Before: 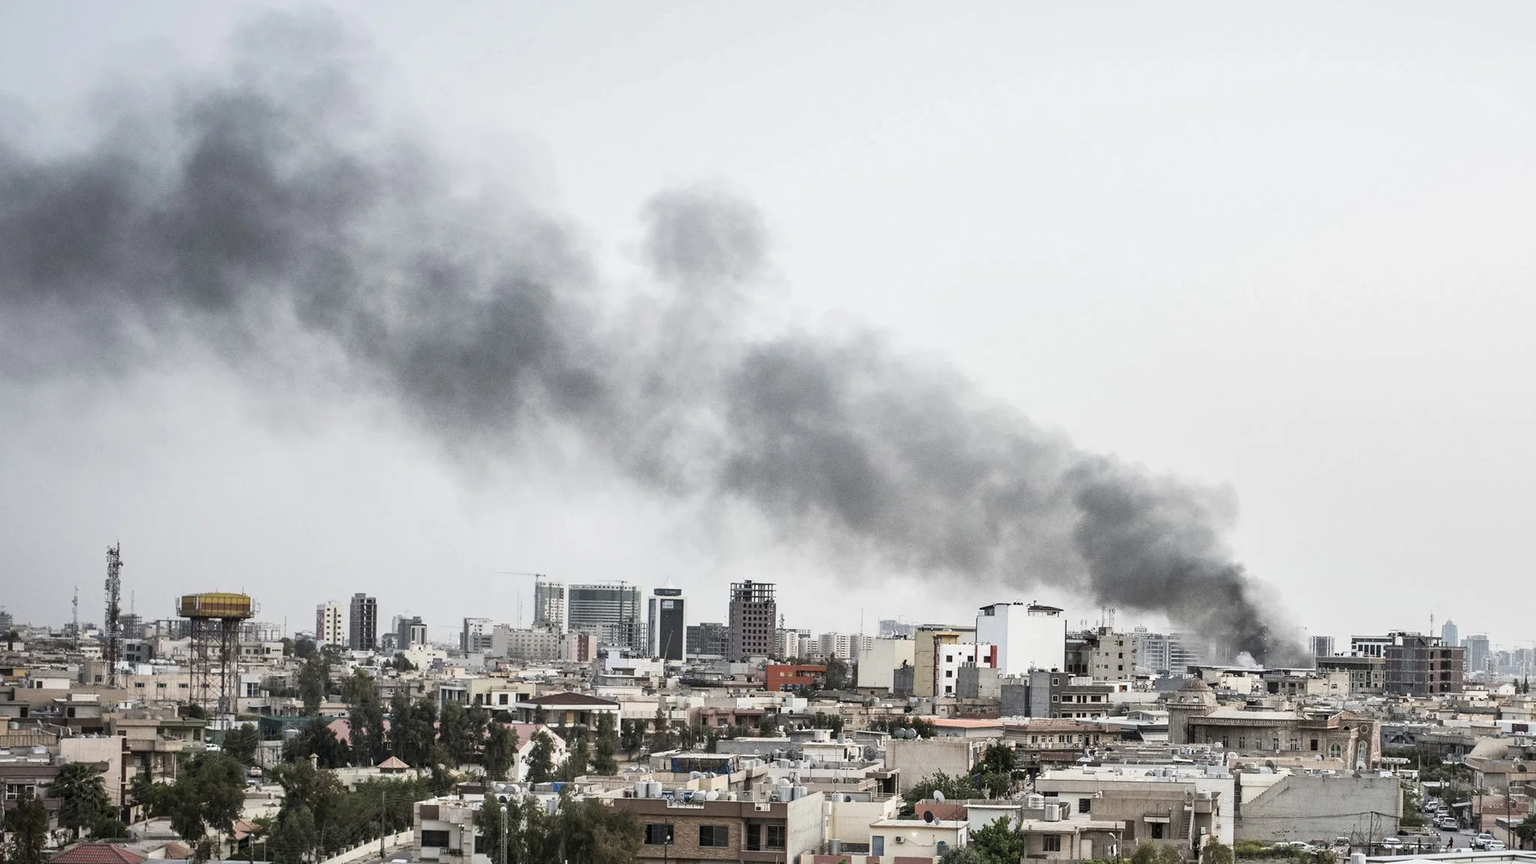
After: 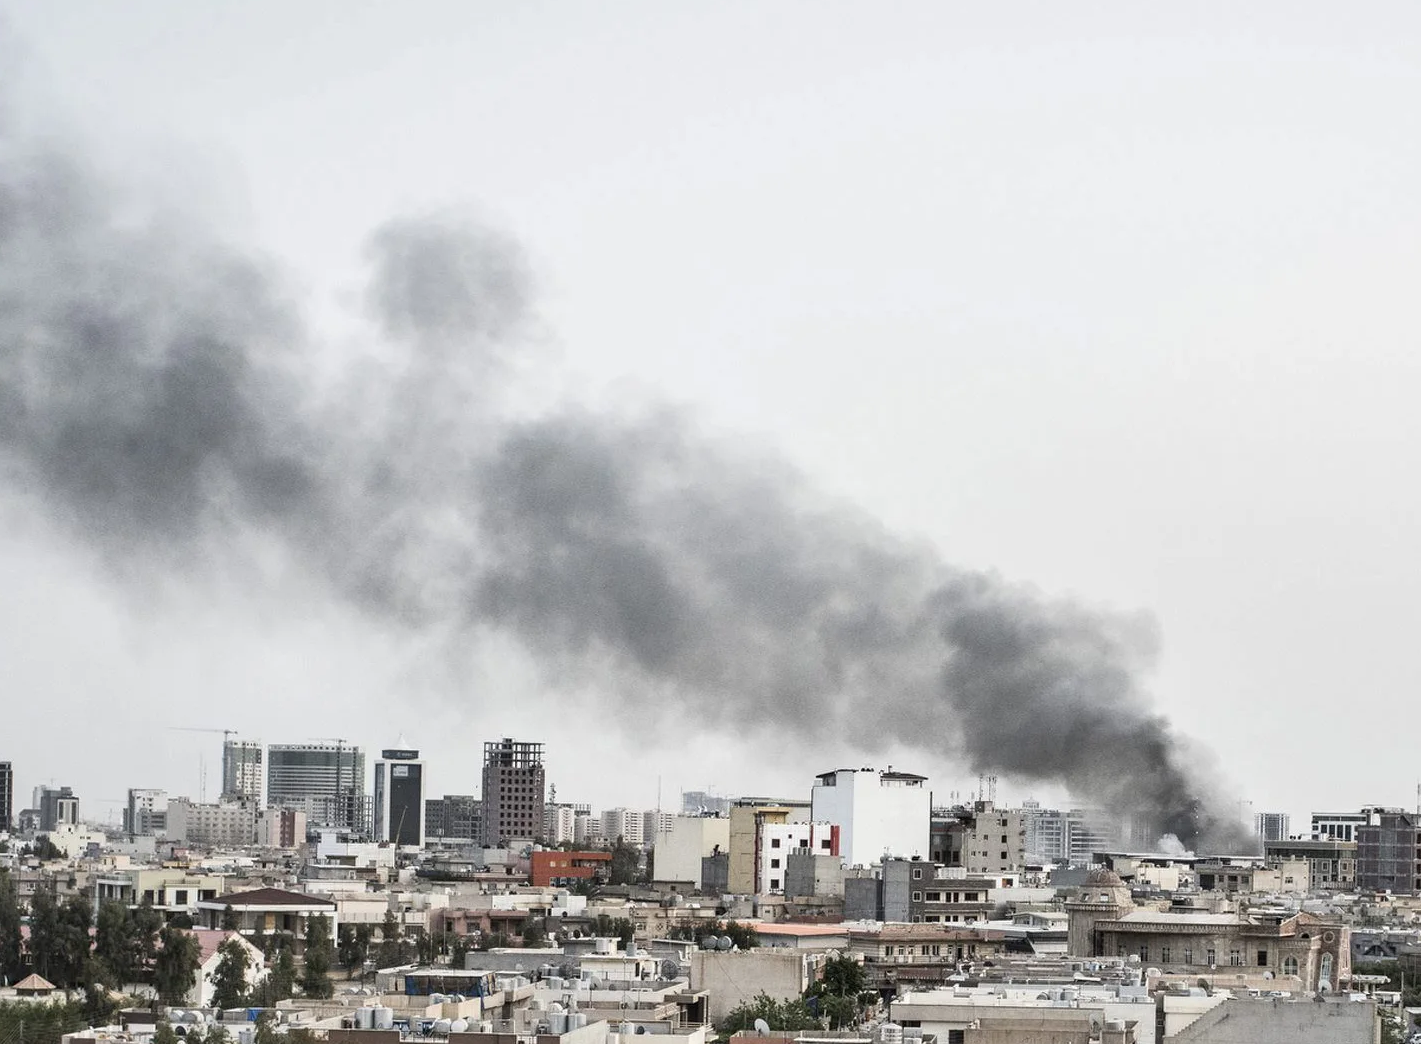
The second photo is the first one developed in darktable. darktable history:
crop and rotate: left 23.943%, top 3.06%, right 6.642%, bottom 6.295%
